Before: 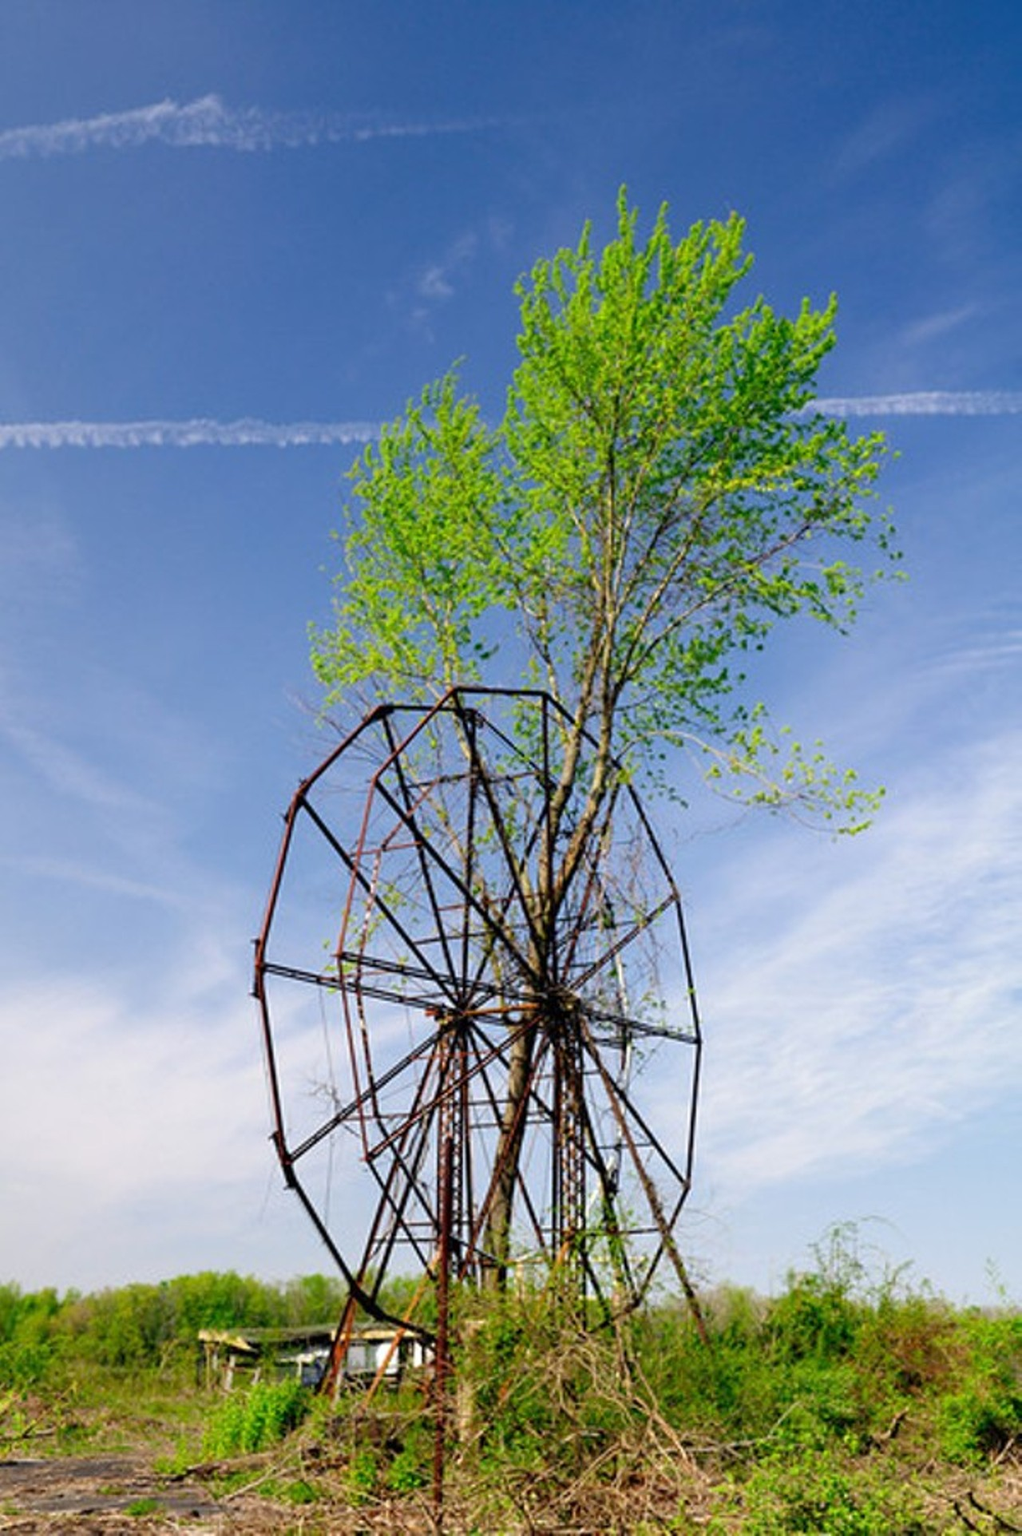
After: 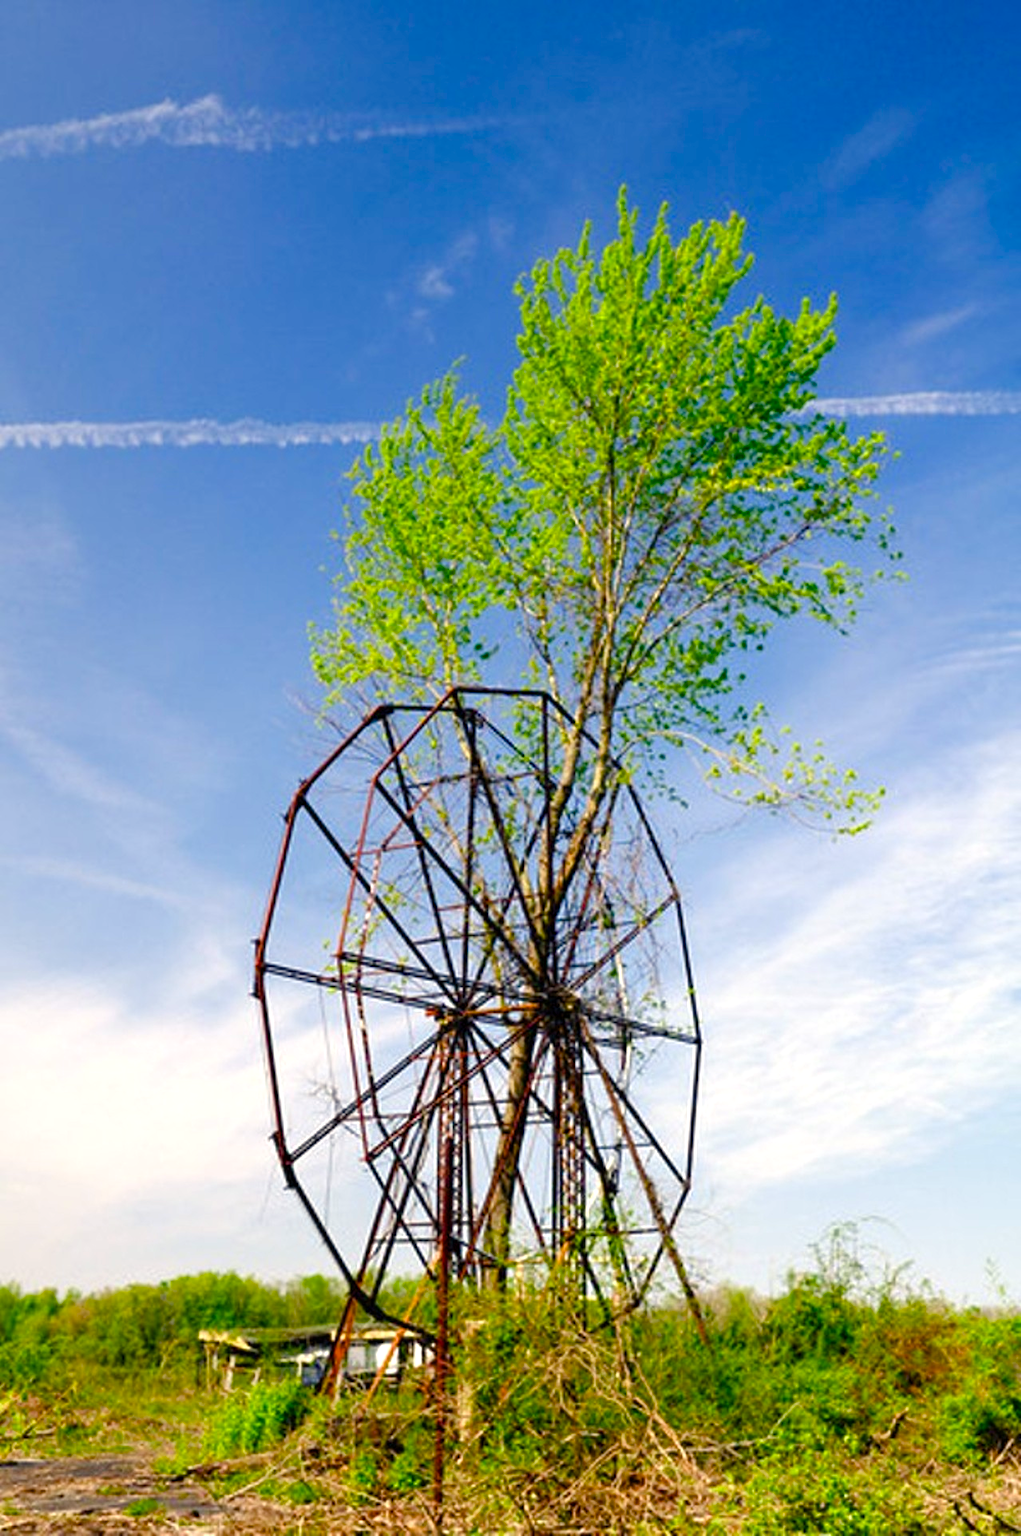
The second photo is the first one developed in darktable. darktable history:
color balance rgb: highlights gain › chroma 3.069%, highlights gain › hue 76.96°, perceptual saturation grading › global saturation 20%, perceptual saturation grading › highlights -24.999%, perceptual saturation grading › shadows 49.405%, perceptual brilliance grading › global brilliance 11.021%
